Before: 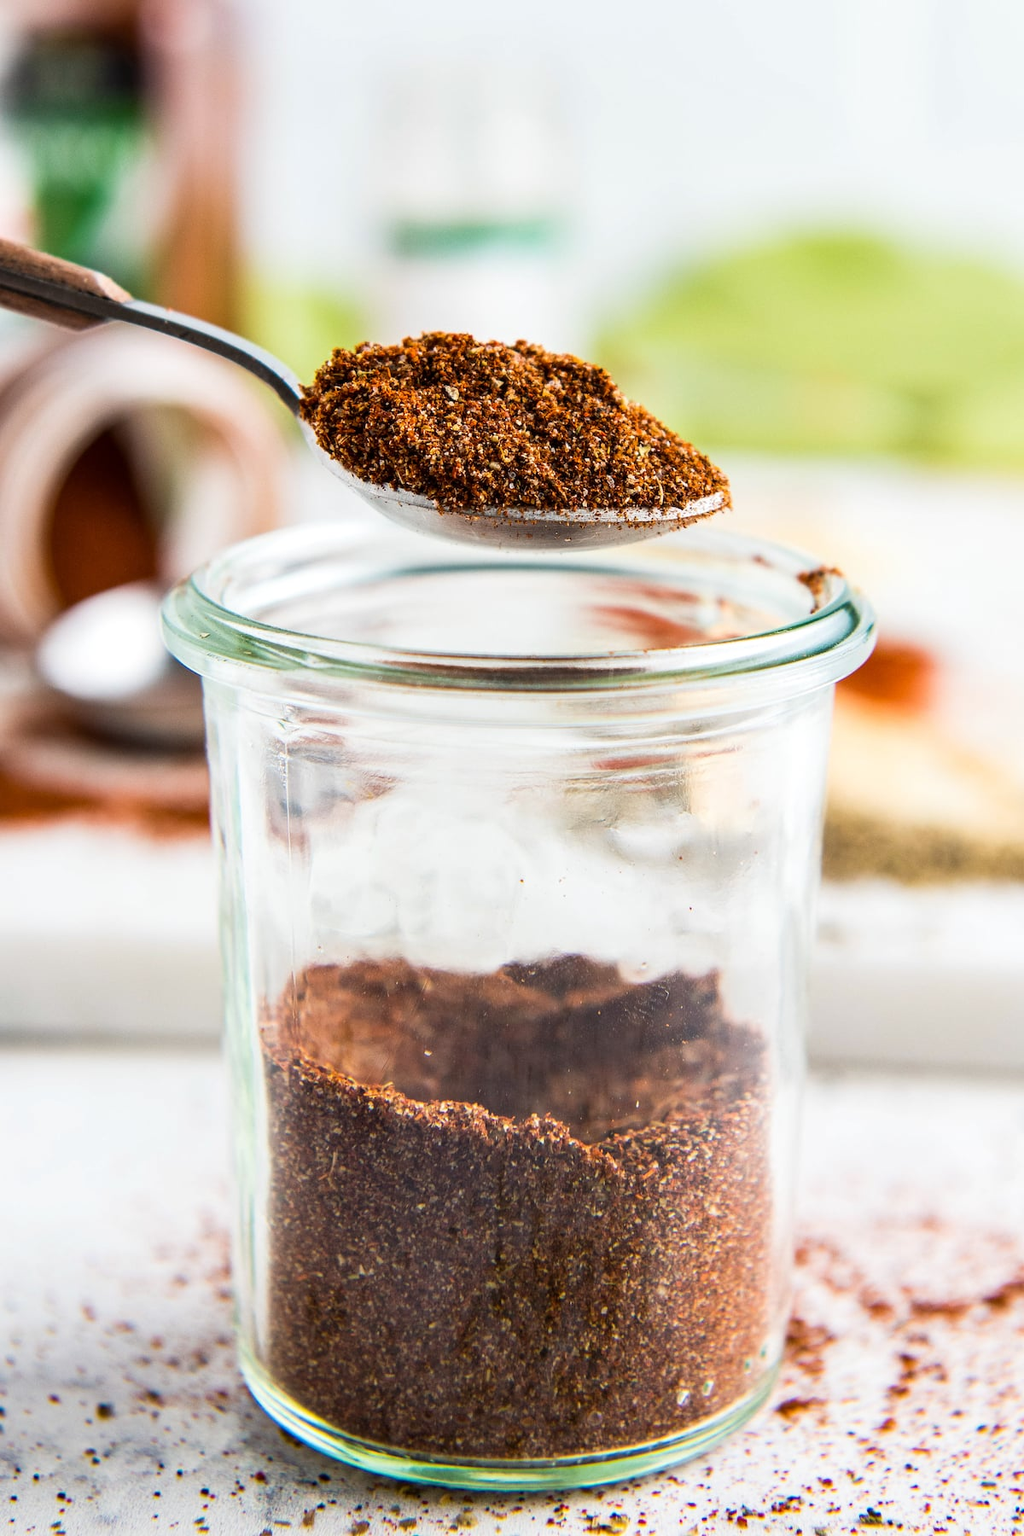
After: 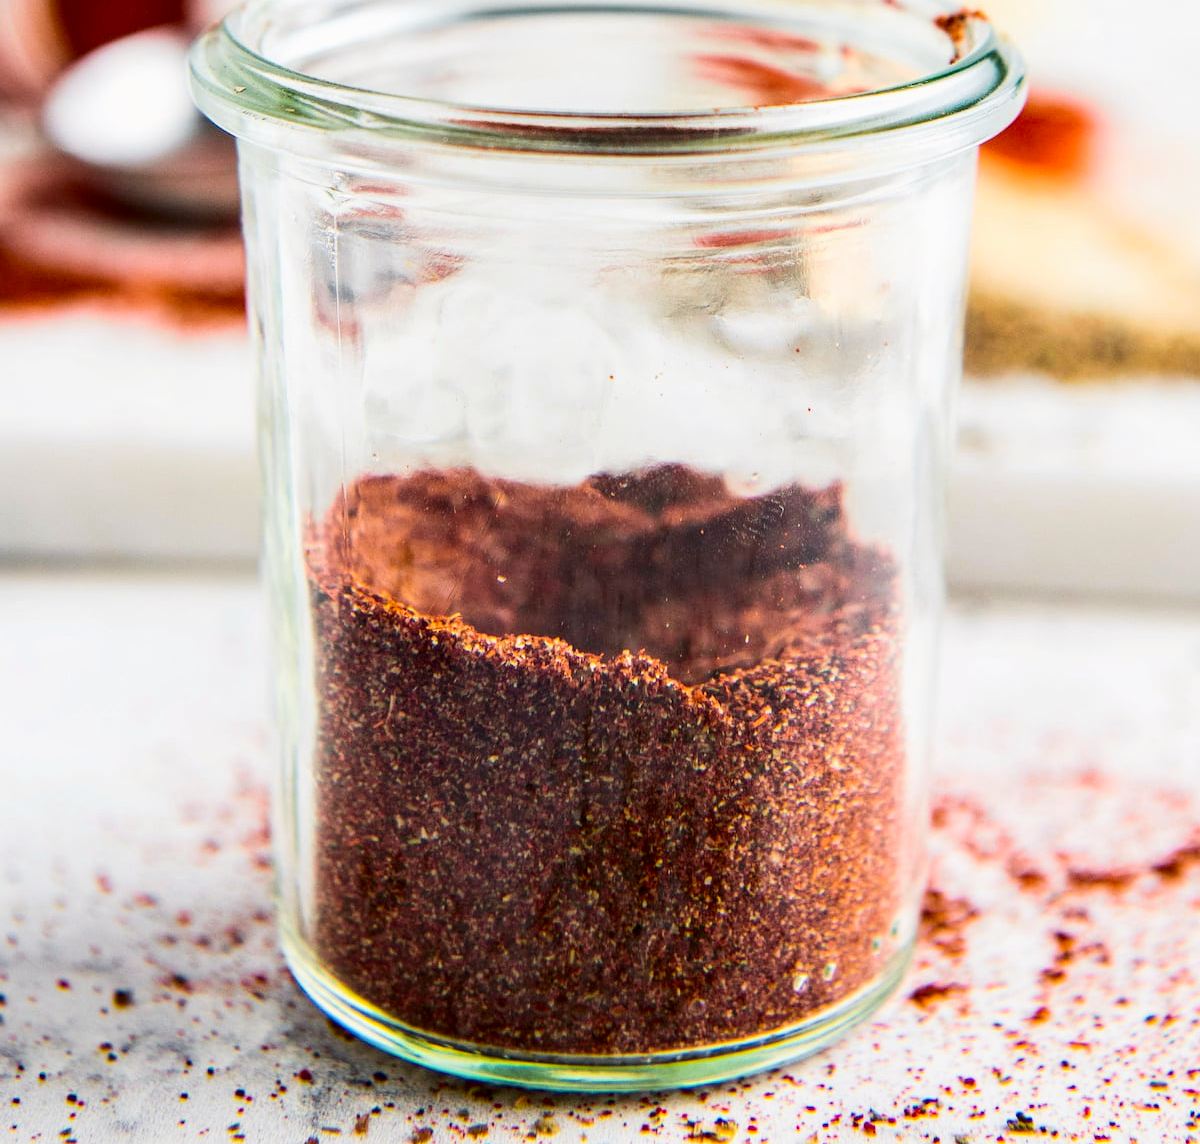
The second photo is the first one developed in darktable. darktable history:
crop and rotate: top 36.435%
local contrast: highlights 100%, shadows 100%, detail 131%, midtone range 0.2
contrast brightness saturation: contrast 0.13, brightness -0.05, saturation 0.16
tone curve: curves: ch0 [(0, 0.013) (0.036, 0.035) (0.274, 0.288) (0.504, 0.536) (0.844, 0.84) (1, 0.97)]; ch1 [(0, 0) (0.389, 0.403) (0.462, 0.48) (0.499, 0.5) (0.524, 0.529) (0.567, 0.603) (0.626, 0.651) (0.749, 0.781) (1, 1)]; ch2 [(0, 0) (0.464, 0.478) (0.5, 0.501) (0.533, 0.539) (0.599, 0.6) (0.704, 0.732) (1, 1)], color space Lab, independent channels, preserve colors none
